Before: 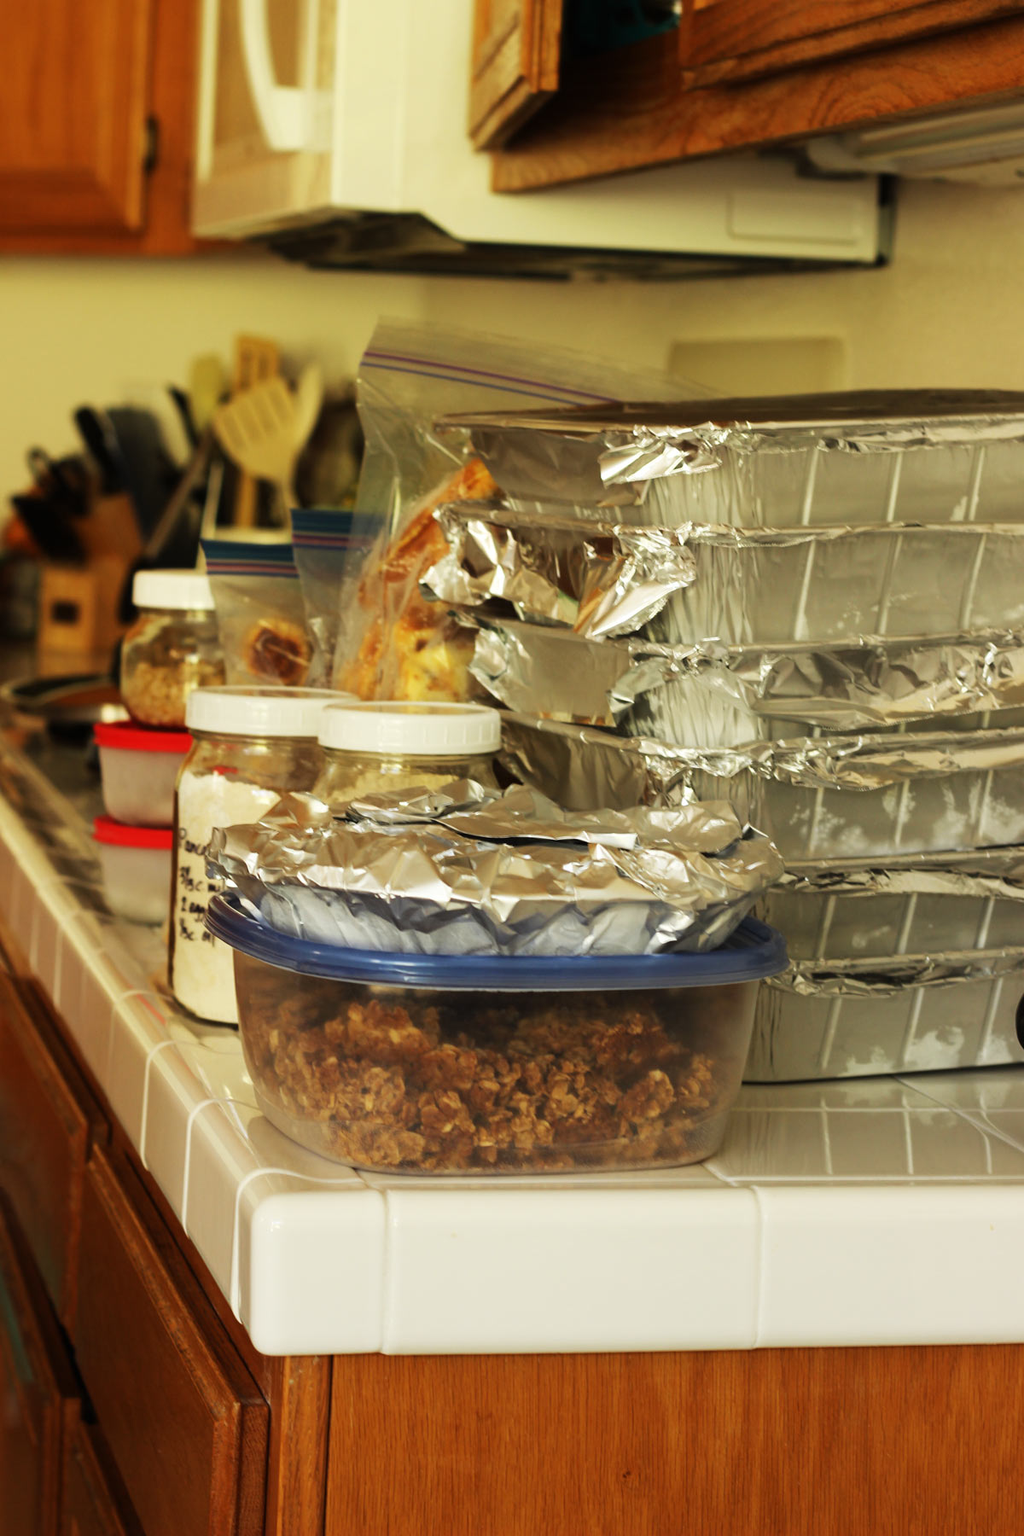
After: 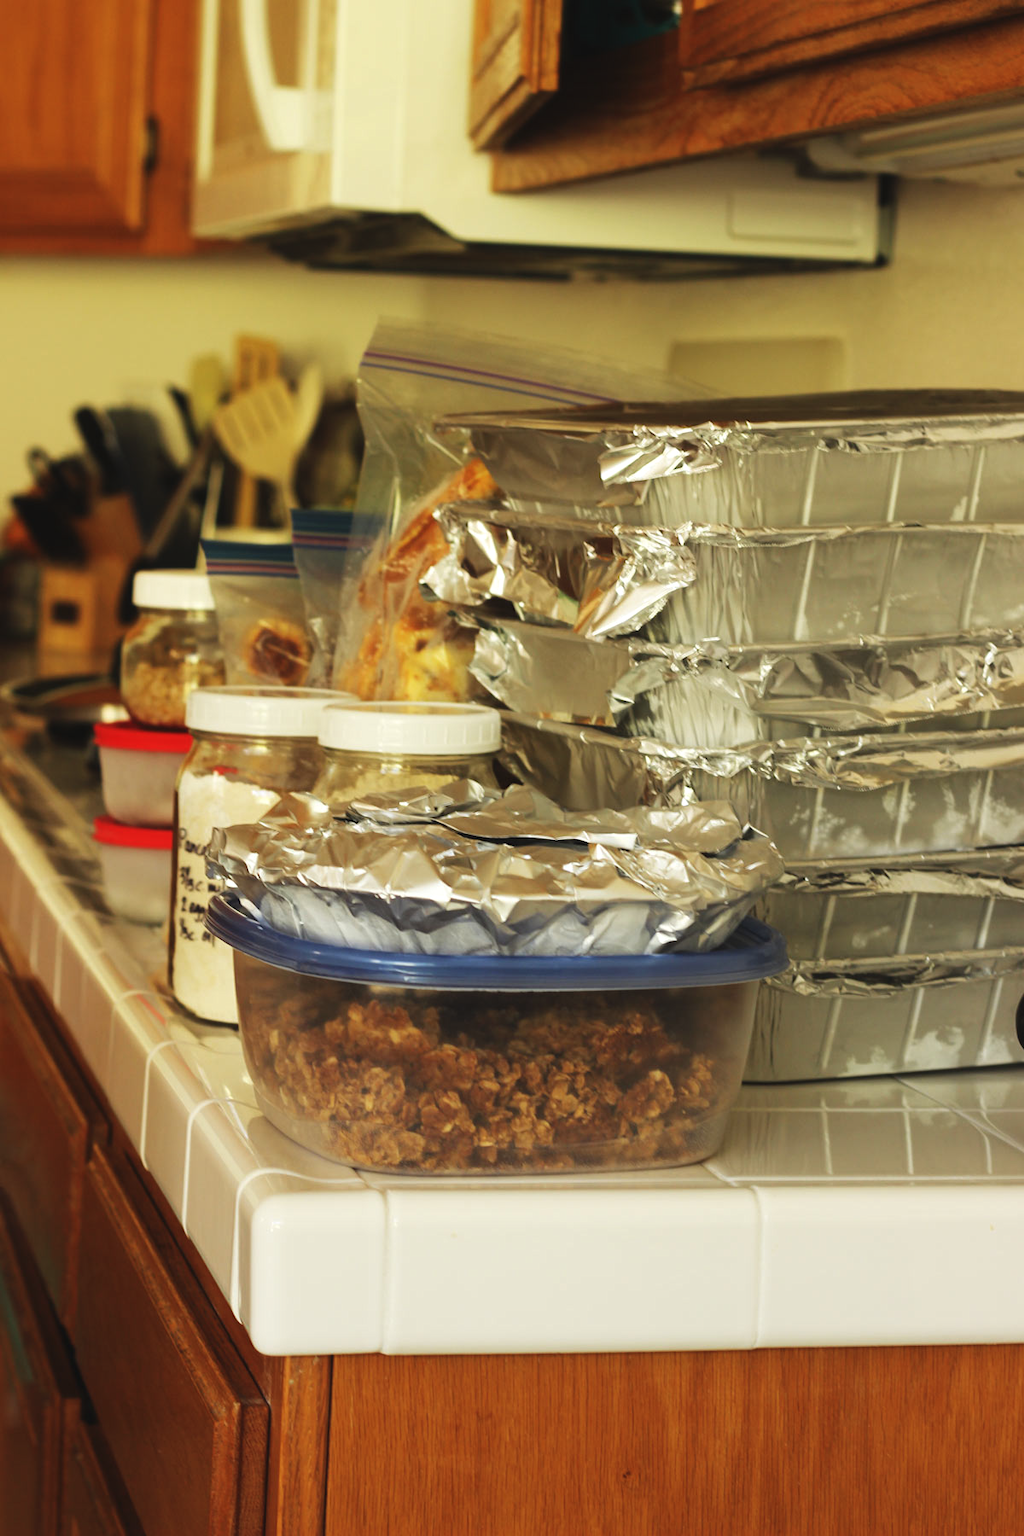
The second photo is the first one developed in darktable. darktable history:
exposure: black level correction -0.004, exposure 0.047 EV, compensate highlight preservation false
